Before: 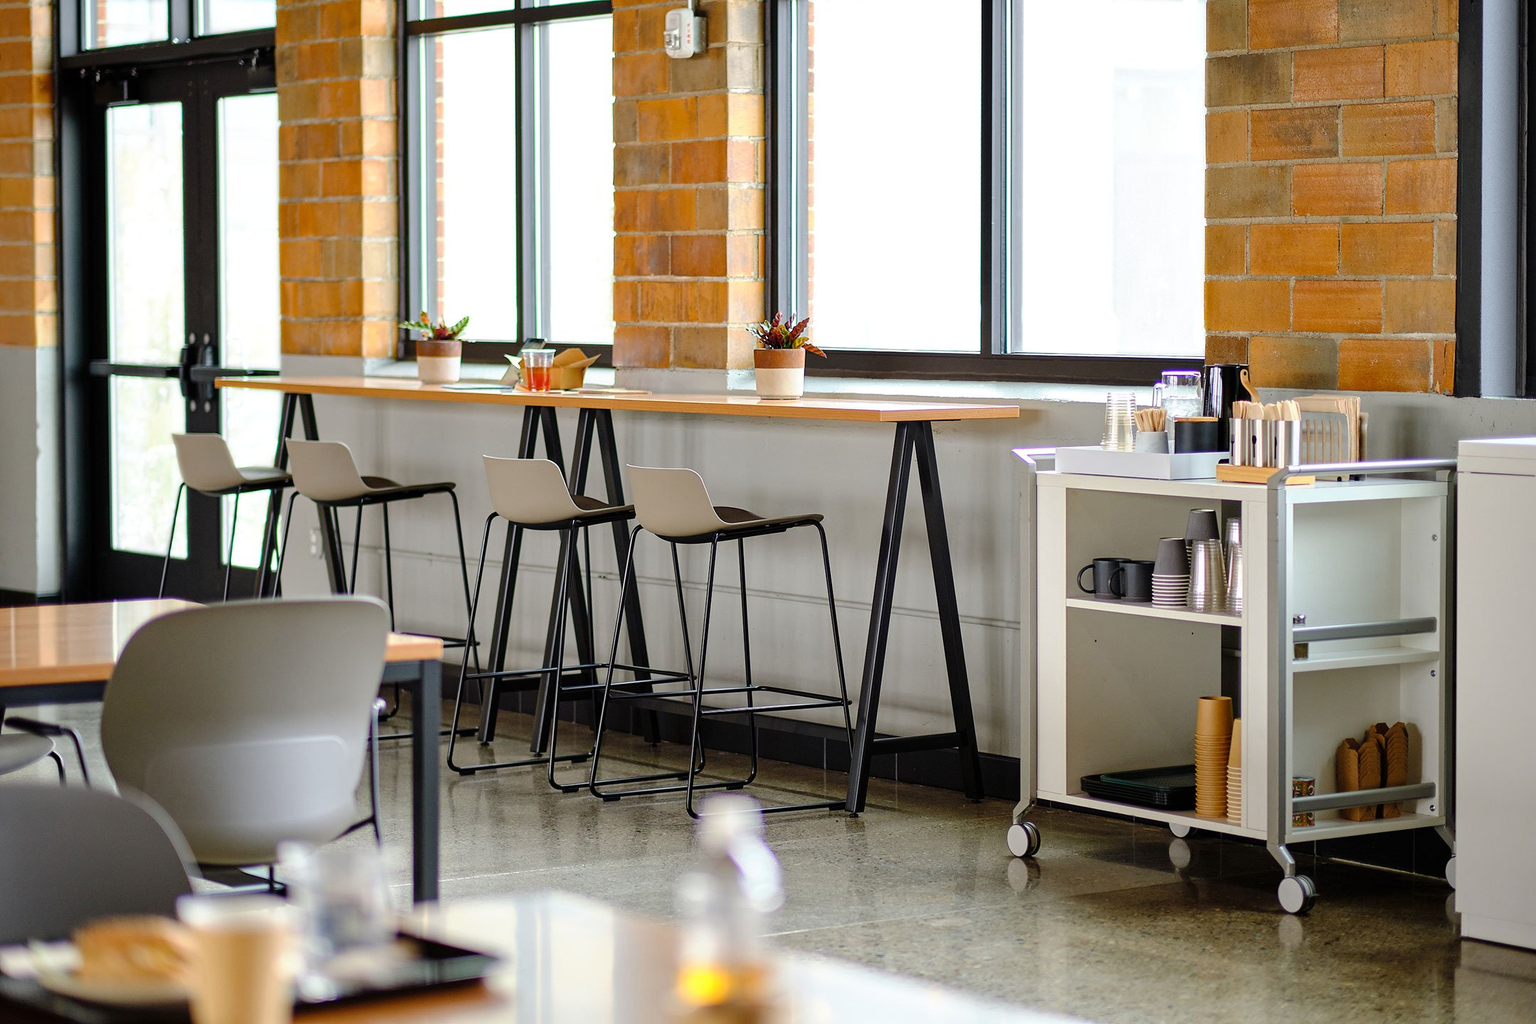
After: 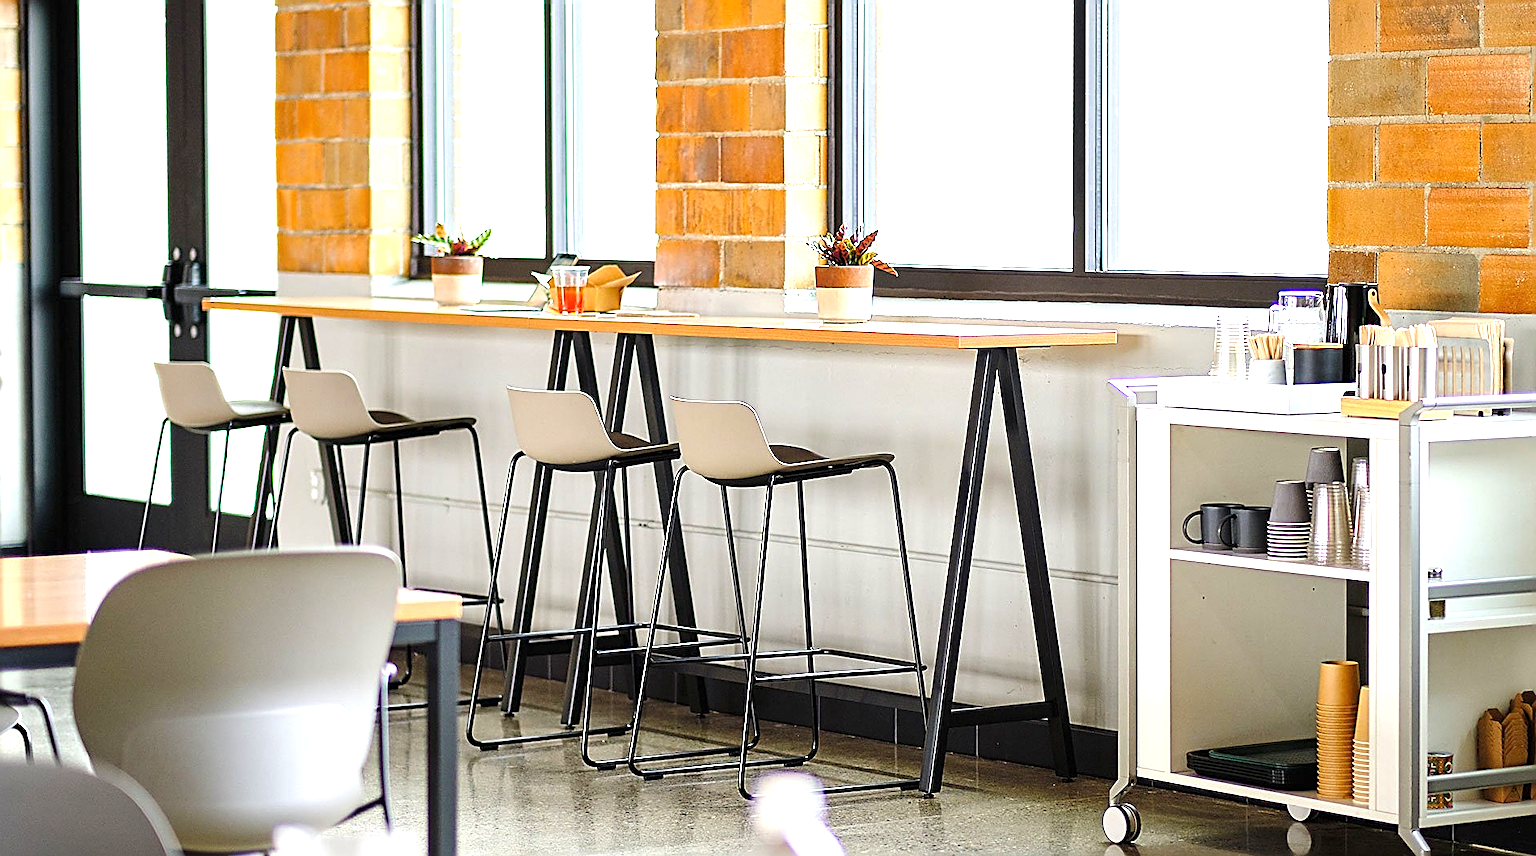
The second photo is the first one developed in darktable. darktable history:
crop and rotate: left 2.425%, top 11.305%, right 9.6%, bottom 15.08%
sharpen: amount 0.901
exposure: black level correction 0, exposure 1 EV, compensate exposure bias true, compensate highlight preservation false
